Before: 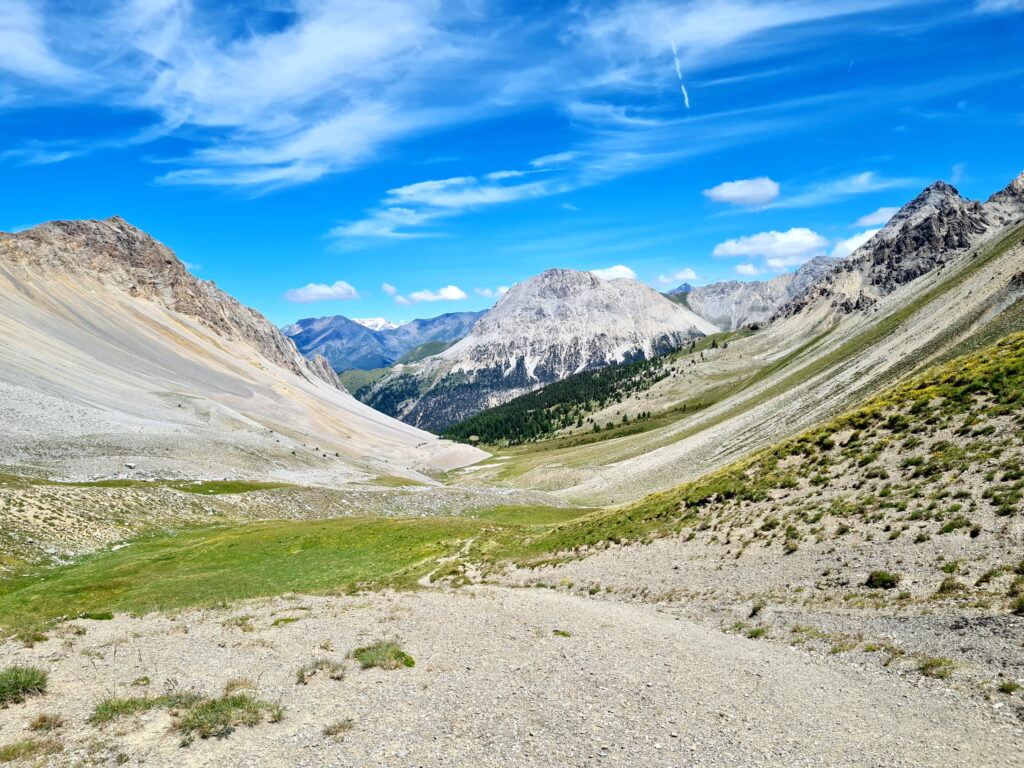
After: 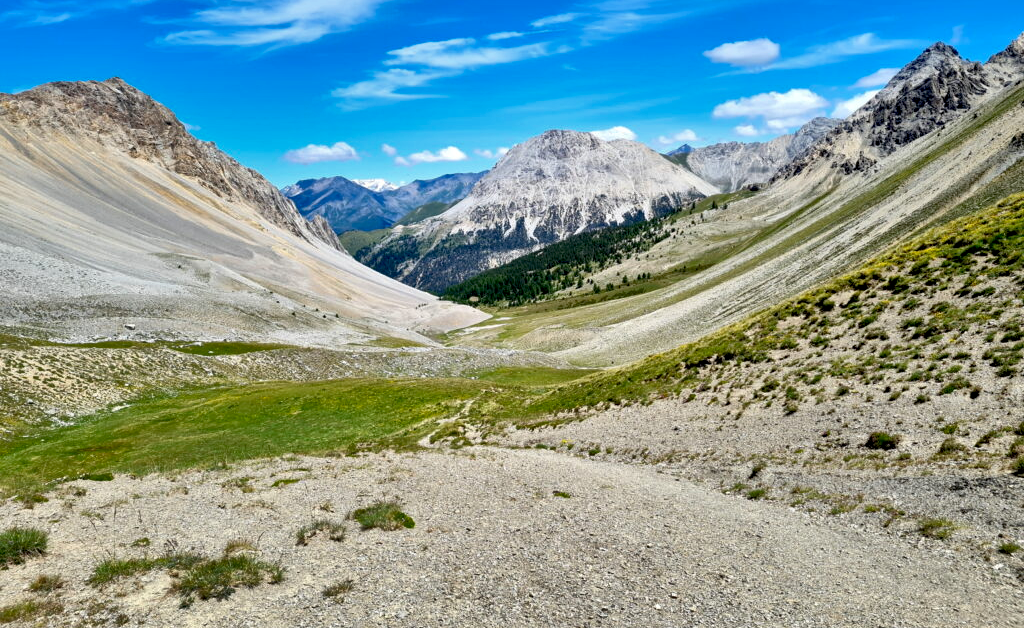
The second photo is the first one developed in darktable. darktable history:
crop and rotate: top 18.14%
exposure: black level correction 0.01, exposure 0.016 EV, compensate exposure bias true, compensate highlight preservation false
shadows and highlights: shadows 30.72, highlights -62.86, soften with gaussian
